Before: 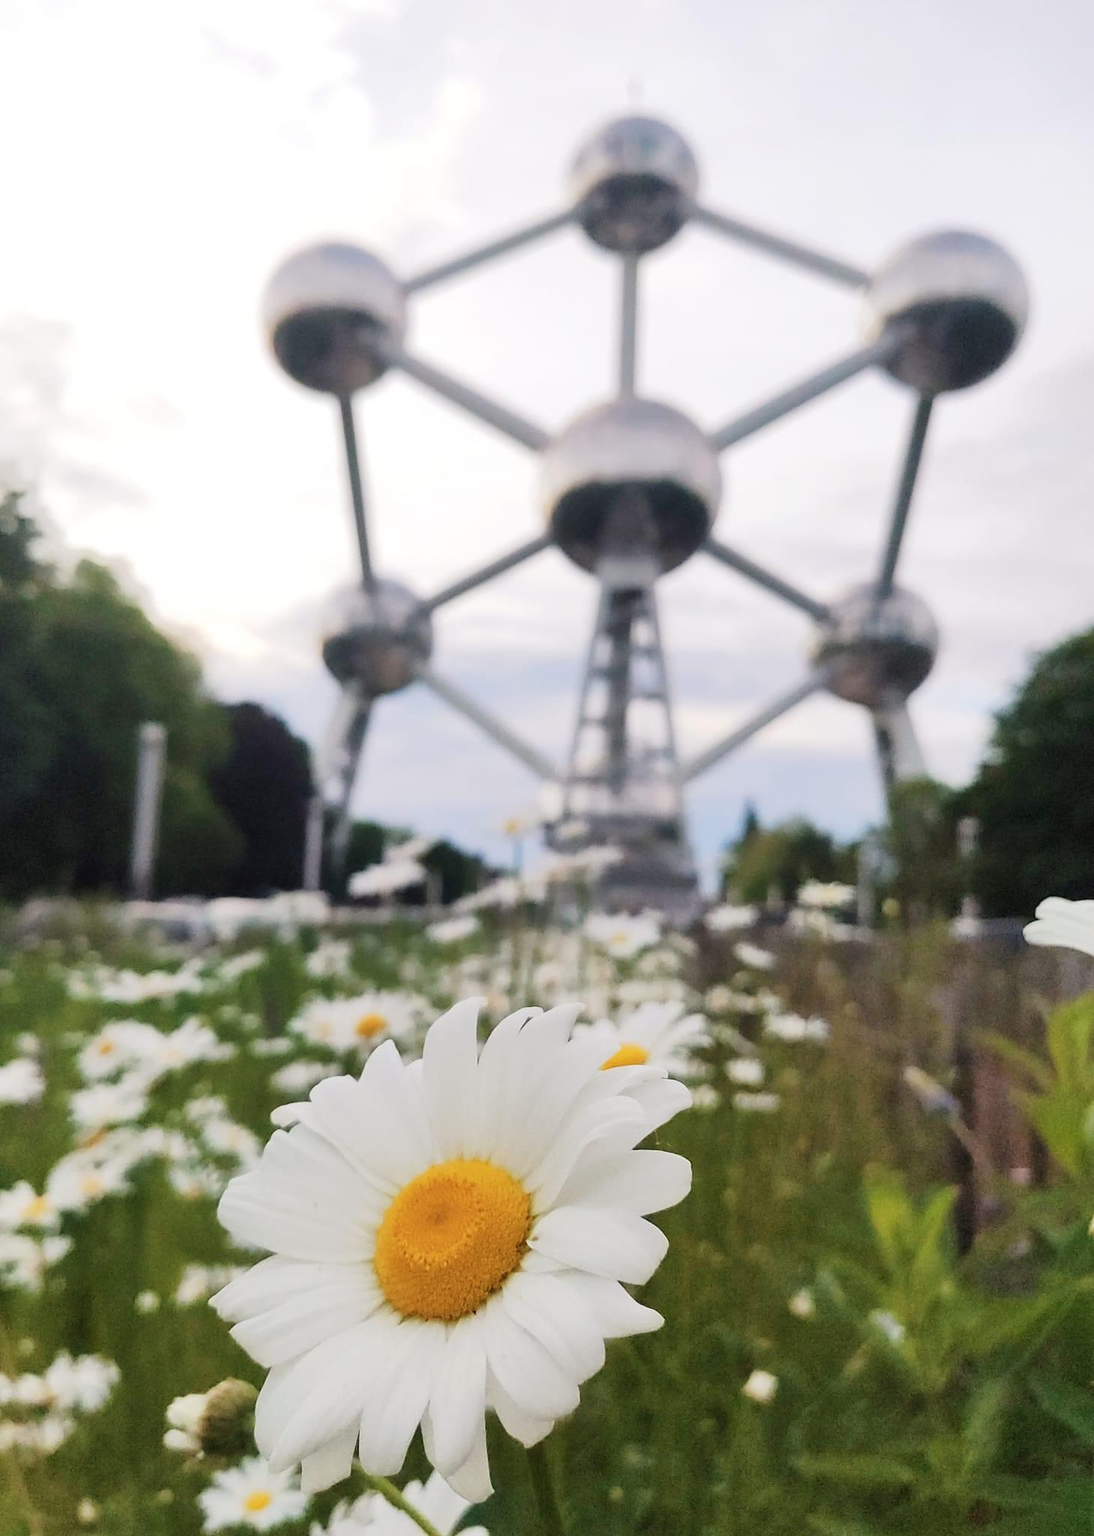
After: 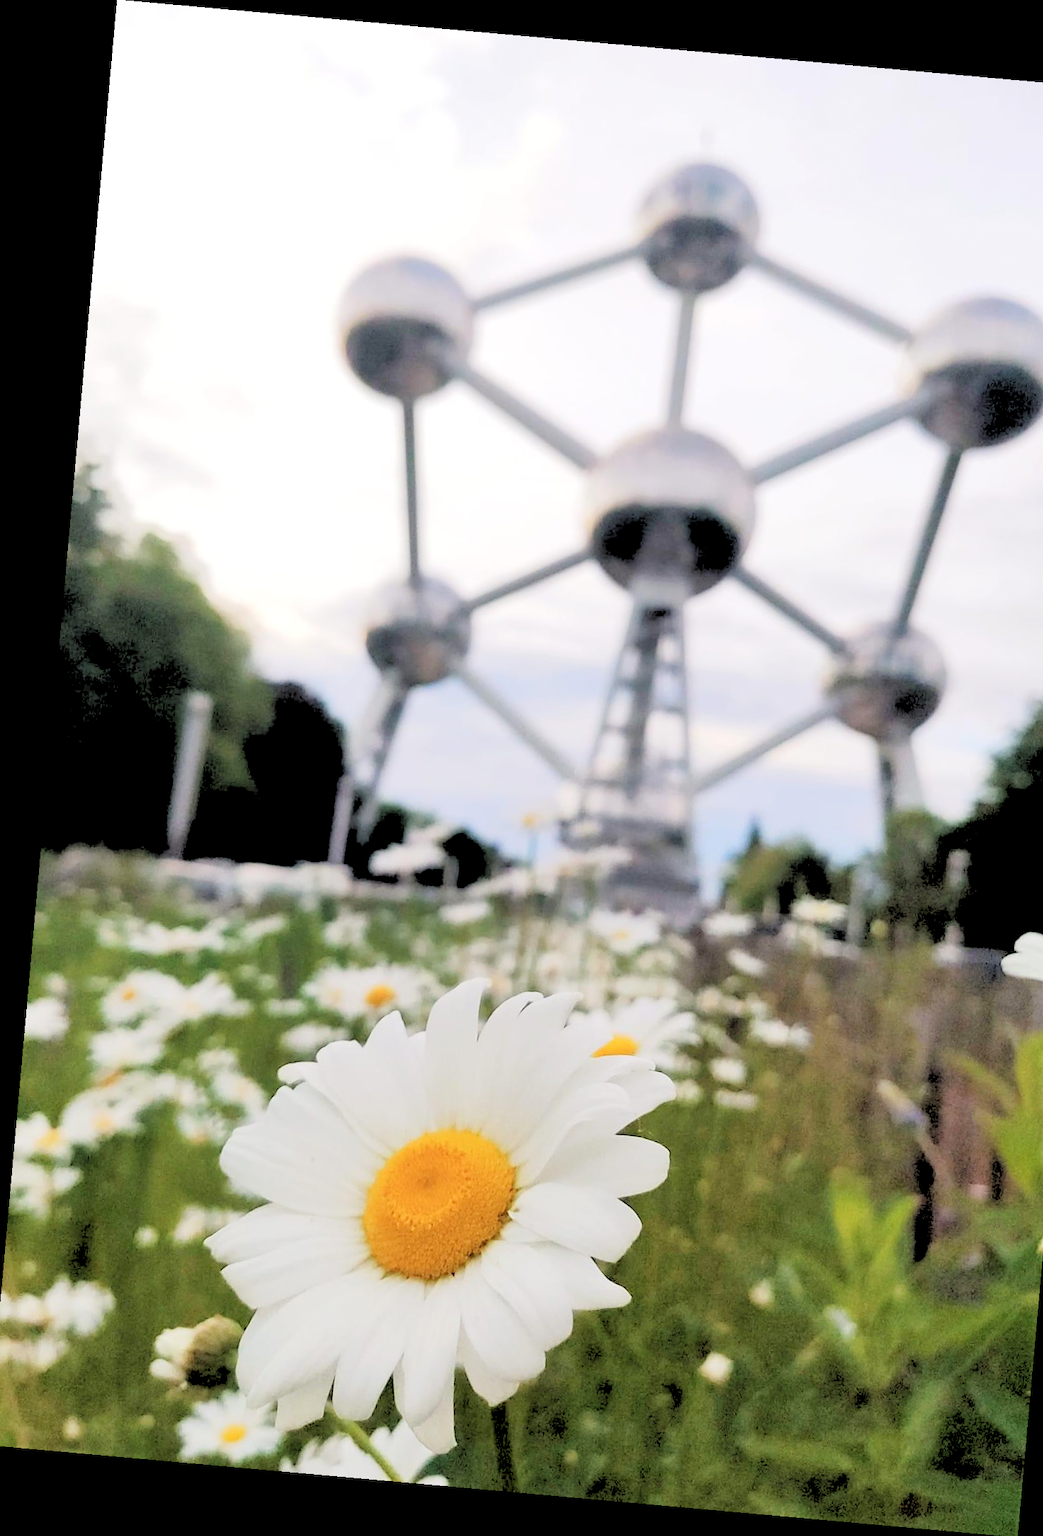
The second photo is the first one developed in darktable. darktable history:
crop and rotate: left 1.088%, right 8.807%
rotate and perspective: rotation 5.12°, automatic cropping off
rgb levels: levels [[0.027, 0.429, 0.996], [0, 0.5, 1], [0, 0.5, 1]]
